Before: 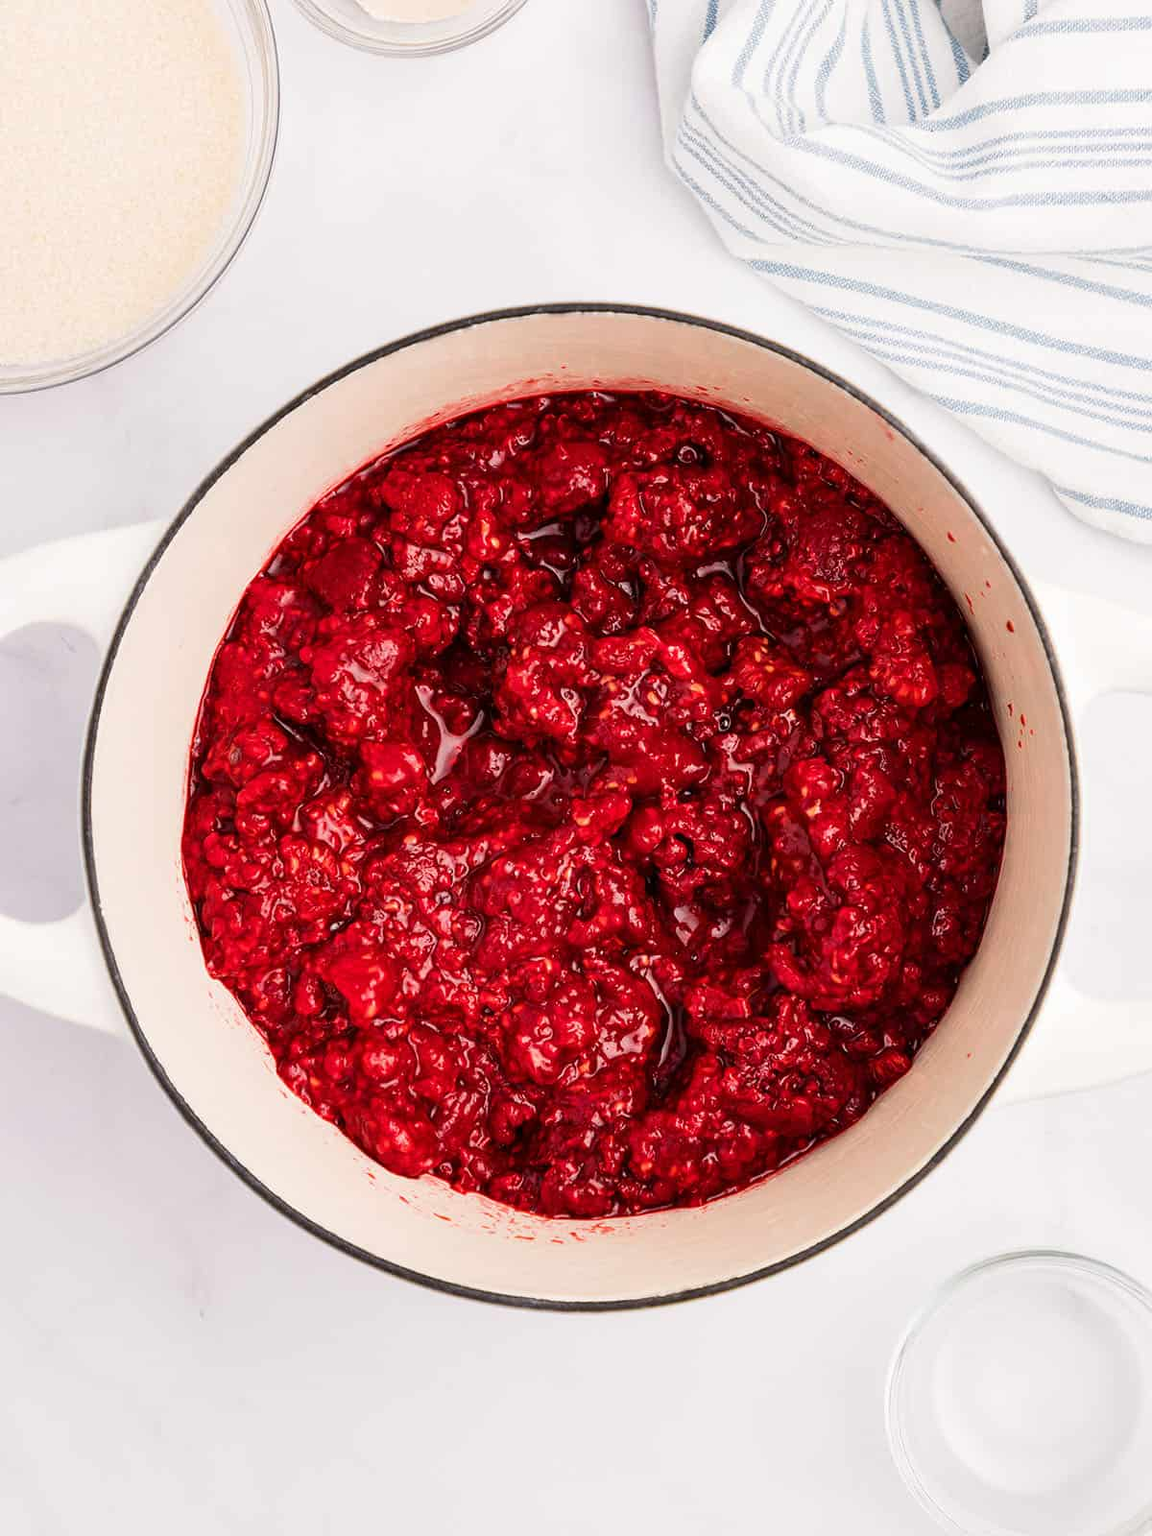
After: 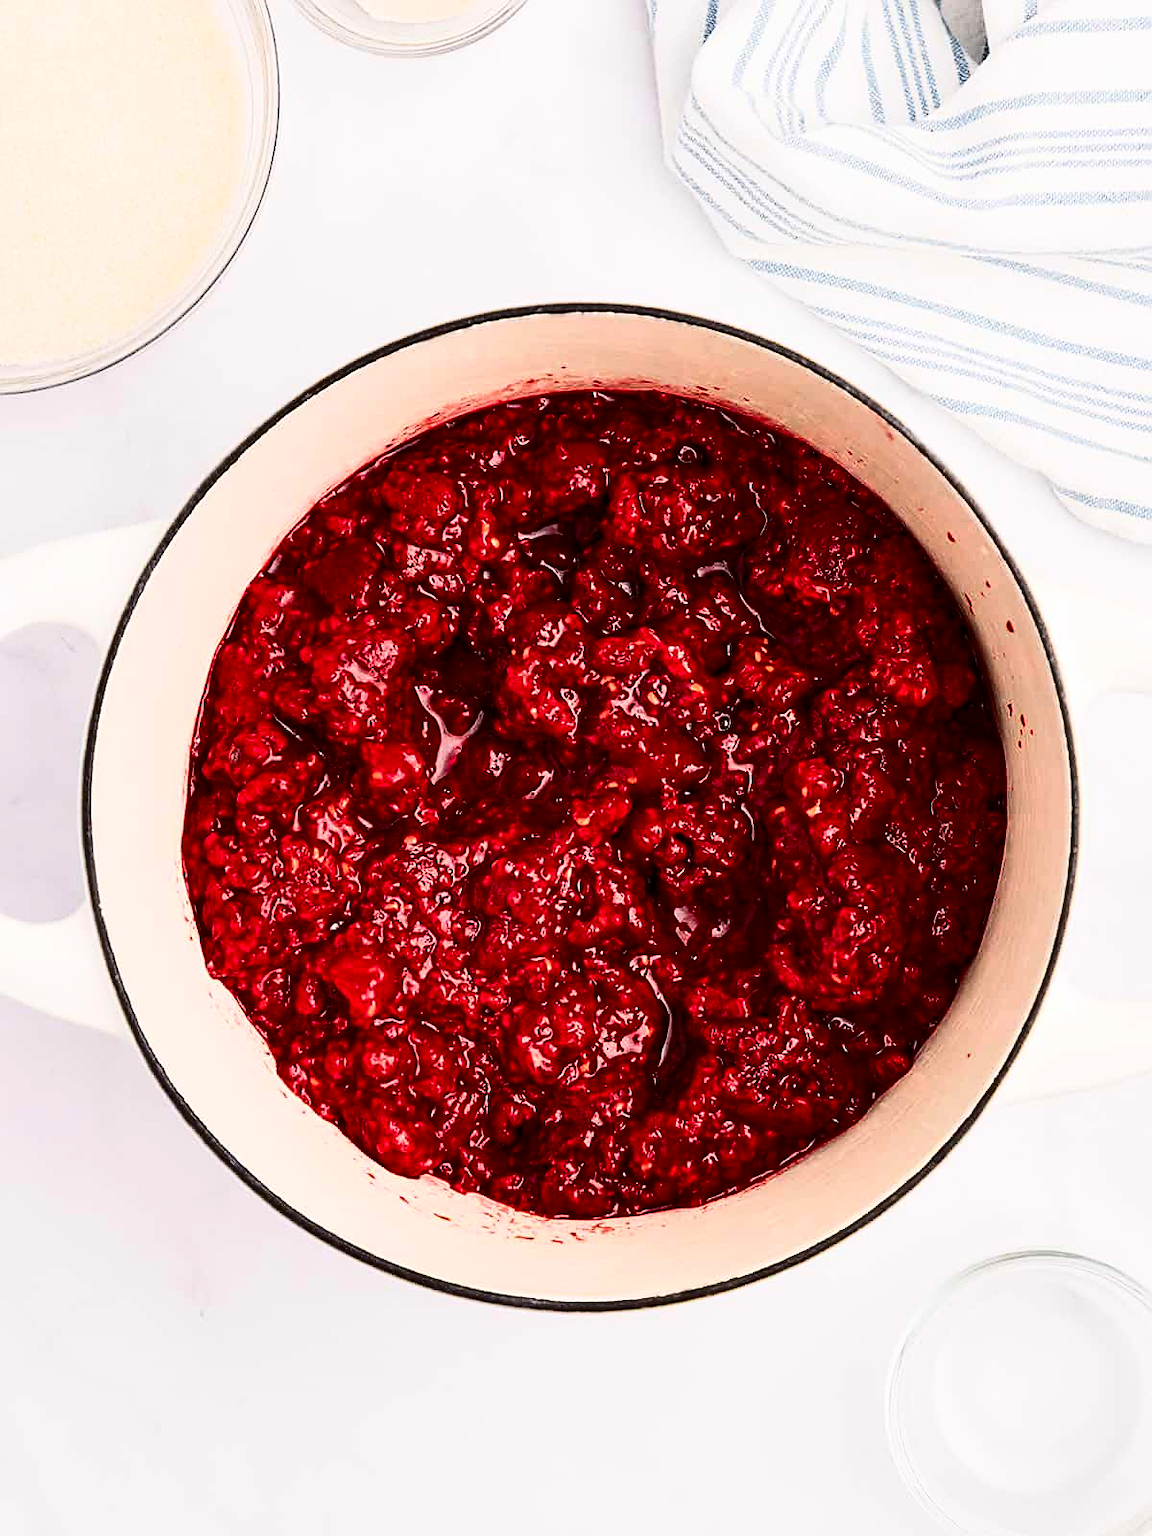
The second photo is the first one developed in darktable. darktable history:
contrast brightness saturation: contrast 0.303, brightness -0.084, saturation 0.168
sharpen: on, module defaults
